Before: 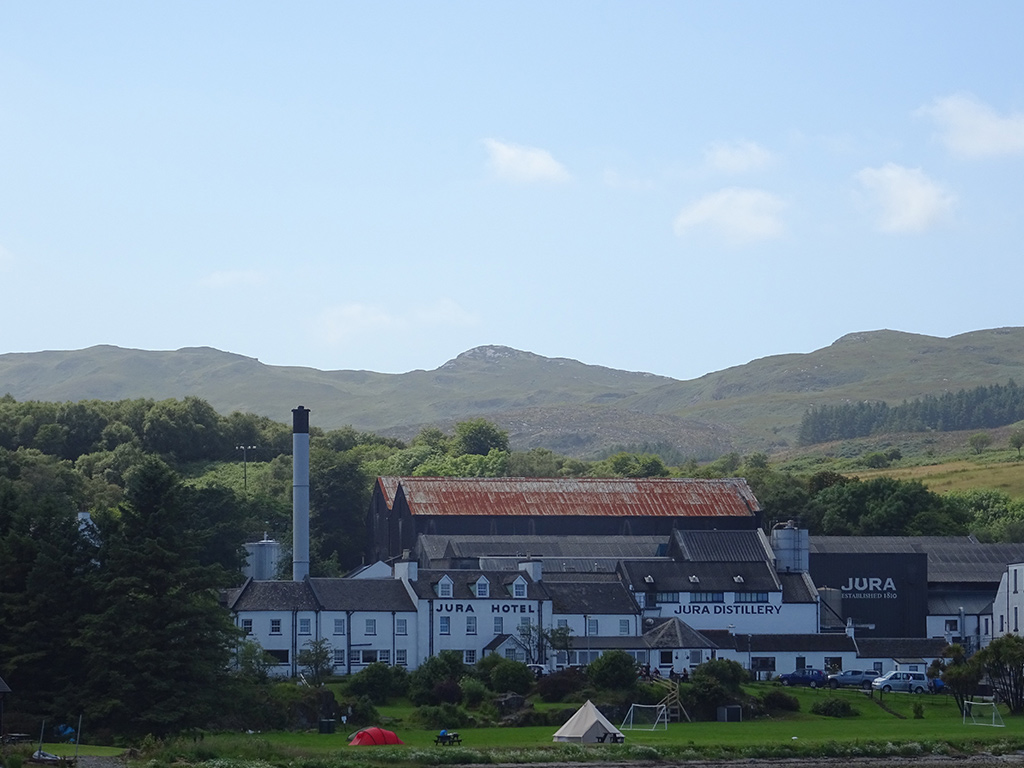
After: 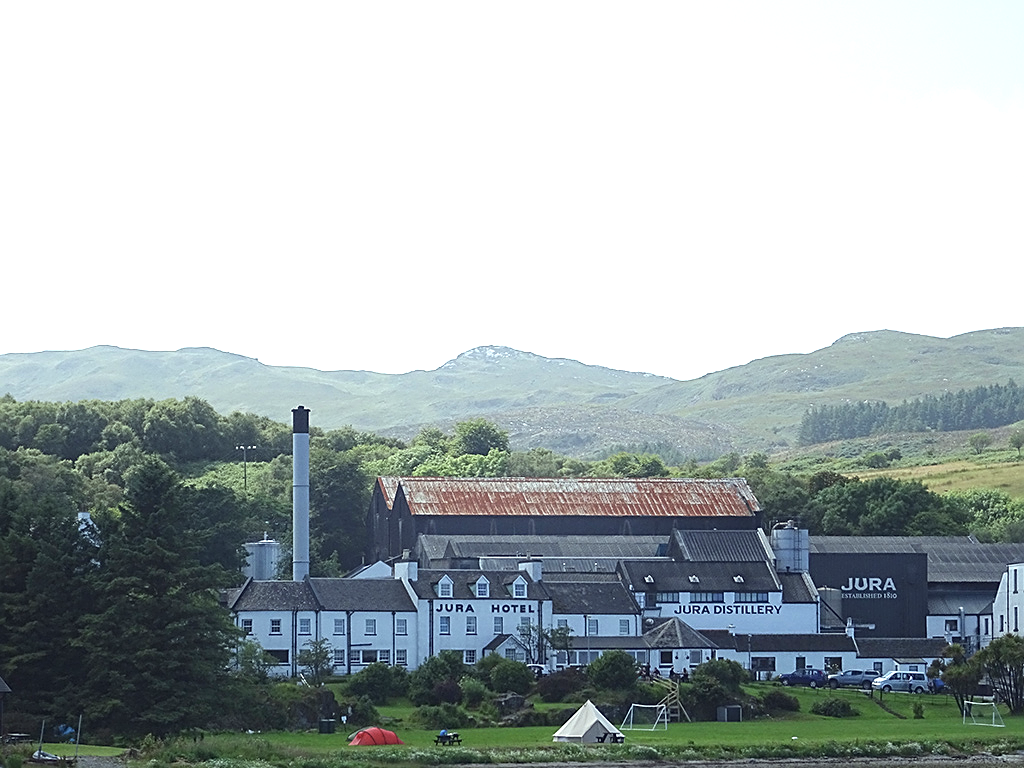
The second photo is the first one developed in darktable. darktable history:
color correction: highlights a* -4.73, highlights b* 5.06, saturation 0.97
contrast brightness saturation: saturation -0.17
sharpen: on, module defaults
color calibration: x 0.355, y 0.367, temperature 4700.38 K
exposure: exposure 1.16 EV, compensate exposure bias true, compensate highlight preservation false
